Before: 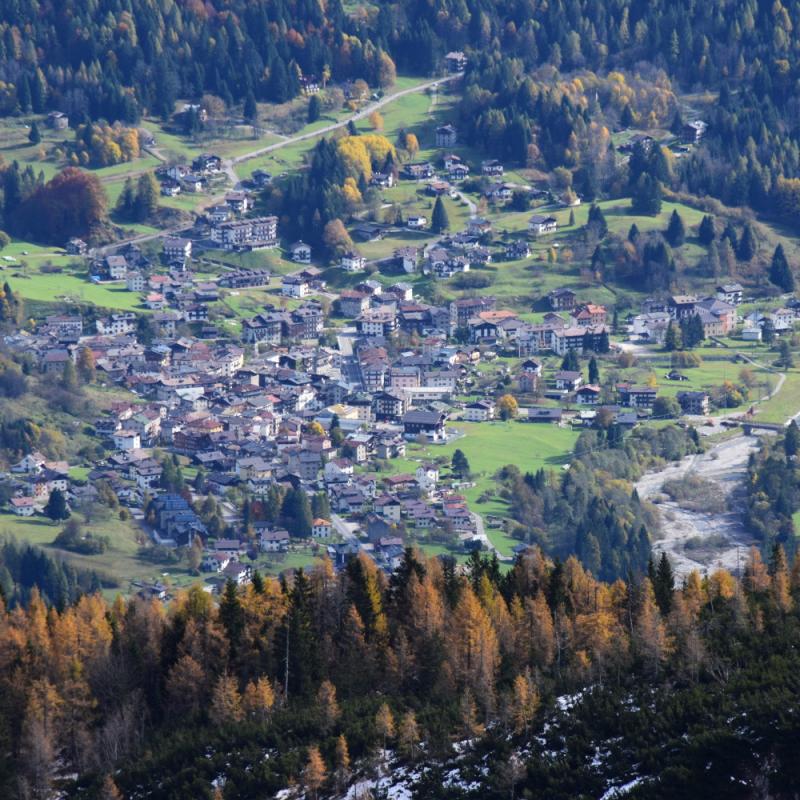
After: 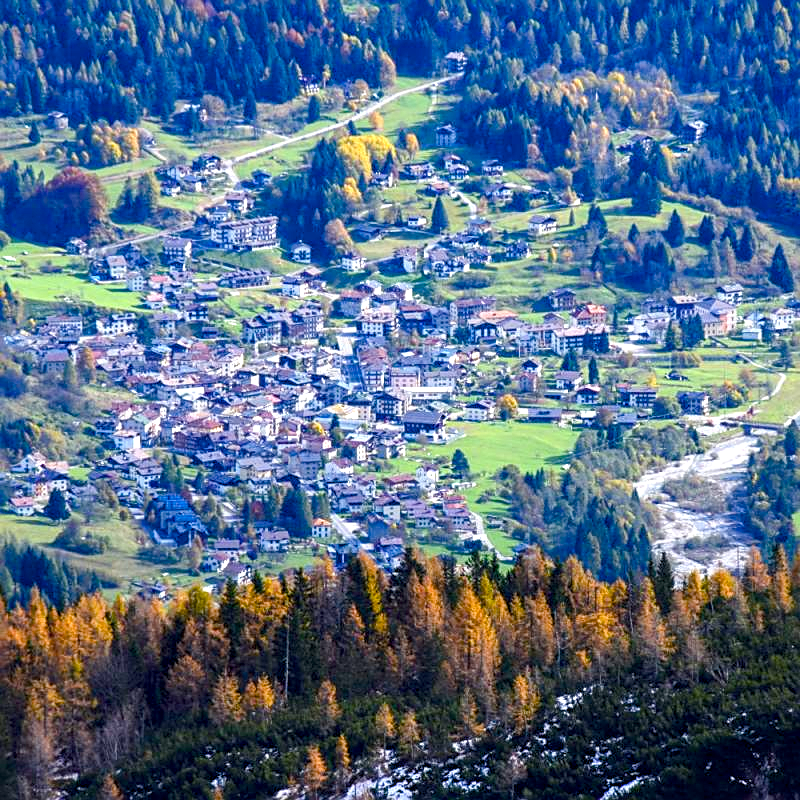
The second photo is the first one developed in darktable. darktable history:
exposure: black level correction 0.001, exposure 0.5 EV, compensate exposure bias true, compensate highlight preservation false
local contrast: detail 130%
color balance rgb: linear chroma grading › global chroma 18.9%, perceptual saturation grading › global saturation 20%, perceptual saturation grading › highlights -25%, perceptual saturation grading › shadows 50%, global vibrance 18.93%
sharpen: on, module defaults
